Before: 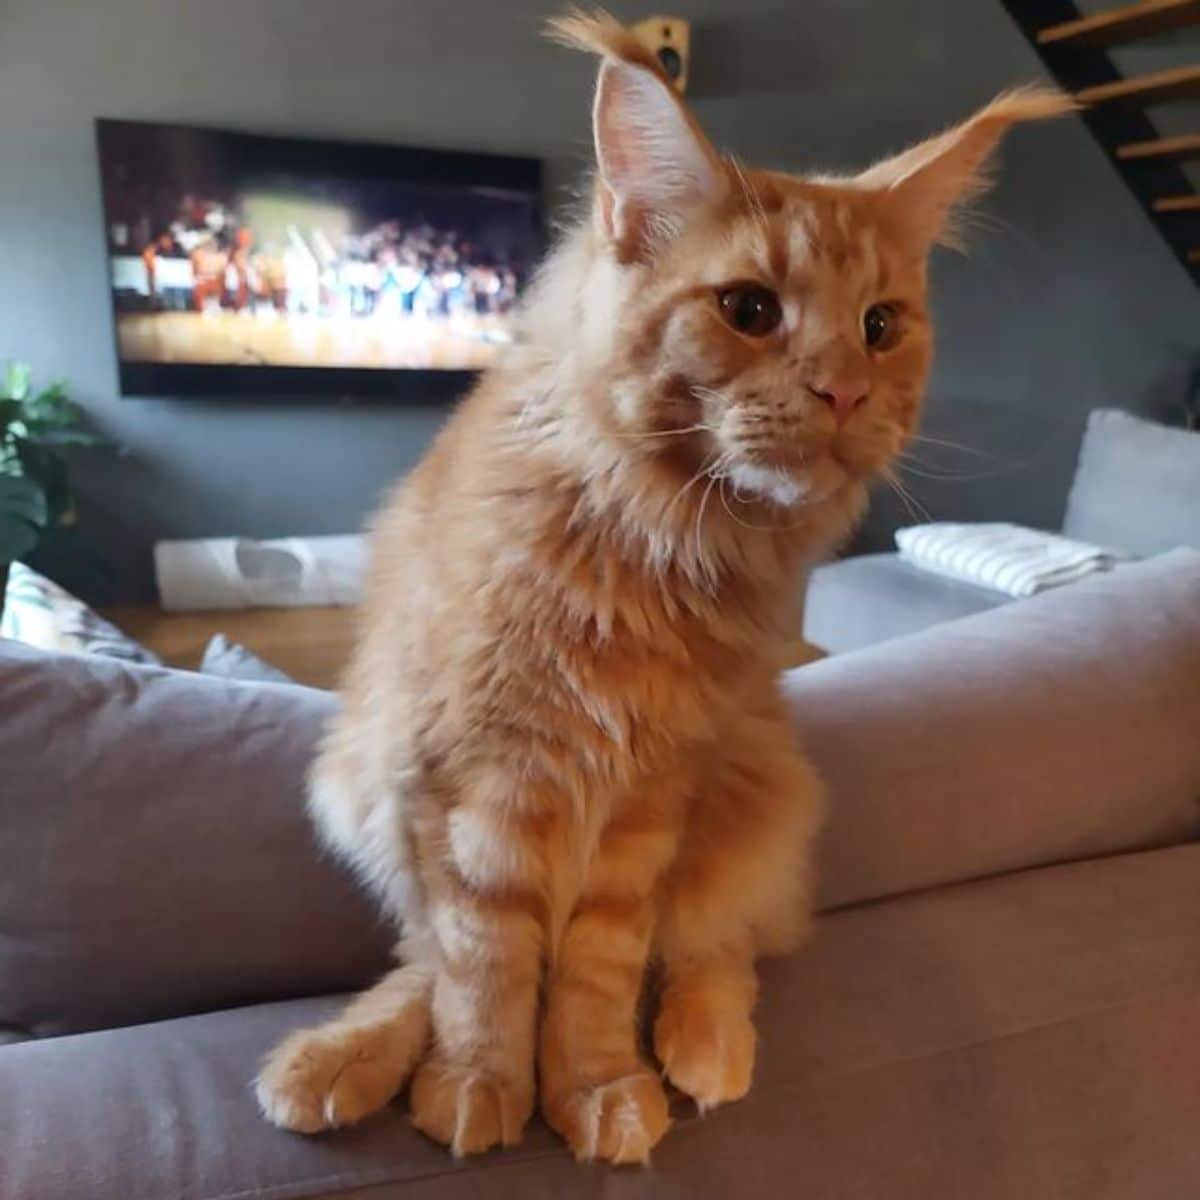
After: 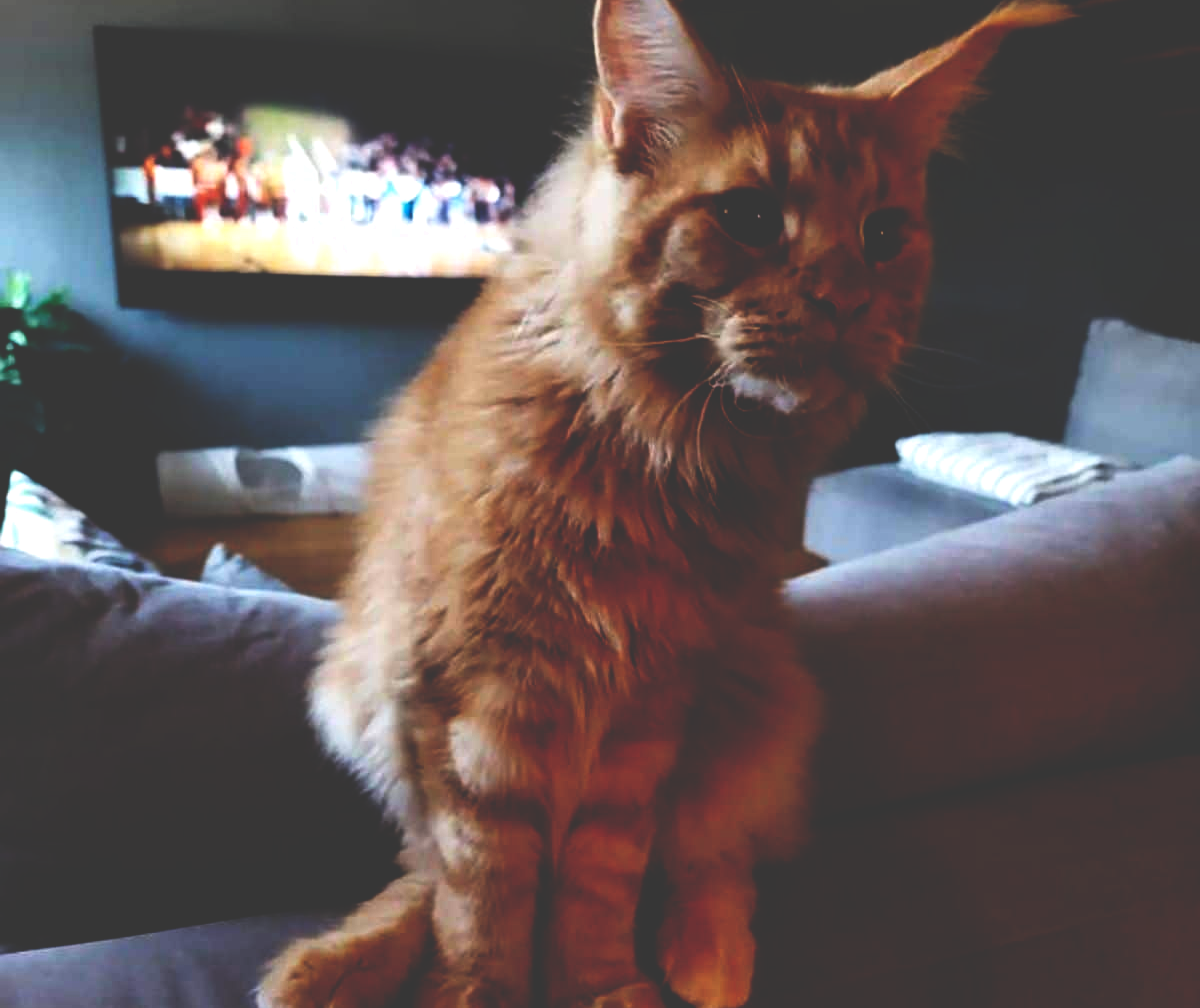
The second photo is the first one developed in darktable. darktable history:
crop: top 7.625%, bottom 8.027%
base curve: curves: ch0 [(0, 0.036) (0.083, 0.04) (0.804, 1)], preserve colors none
